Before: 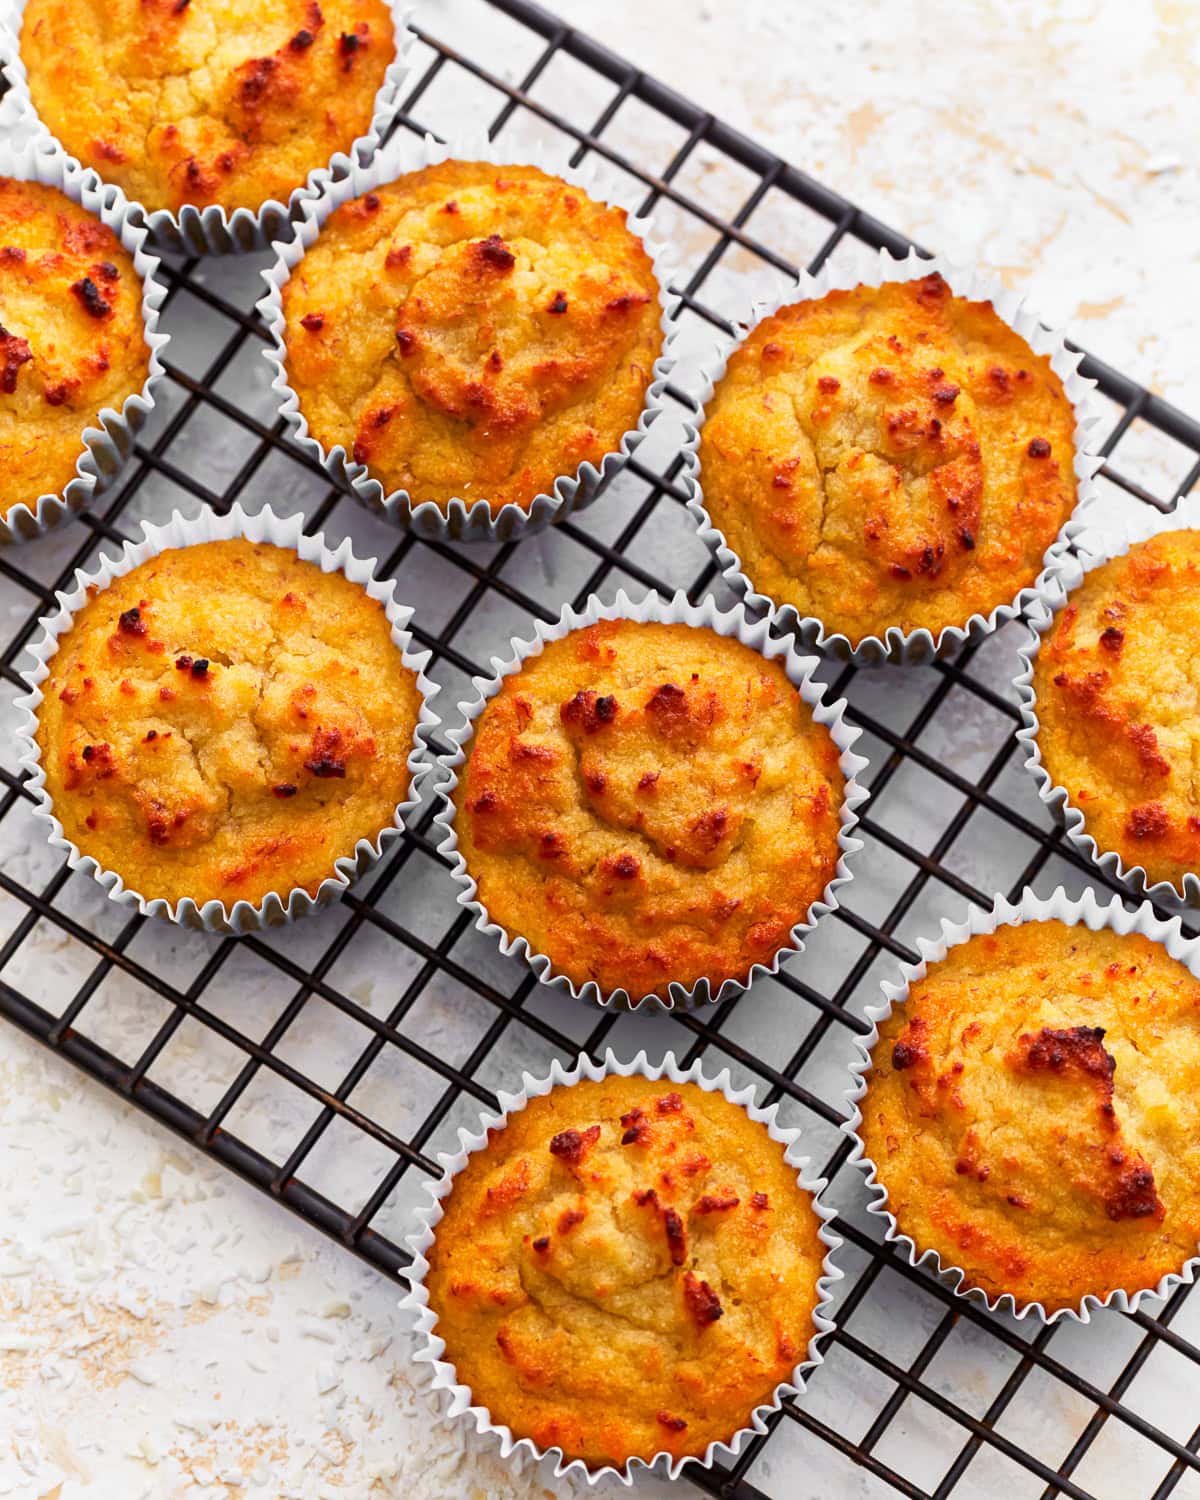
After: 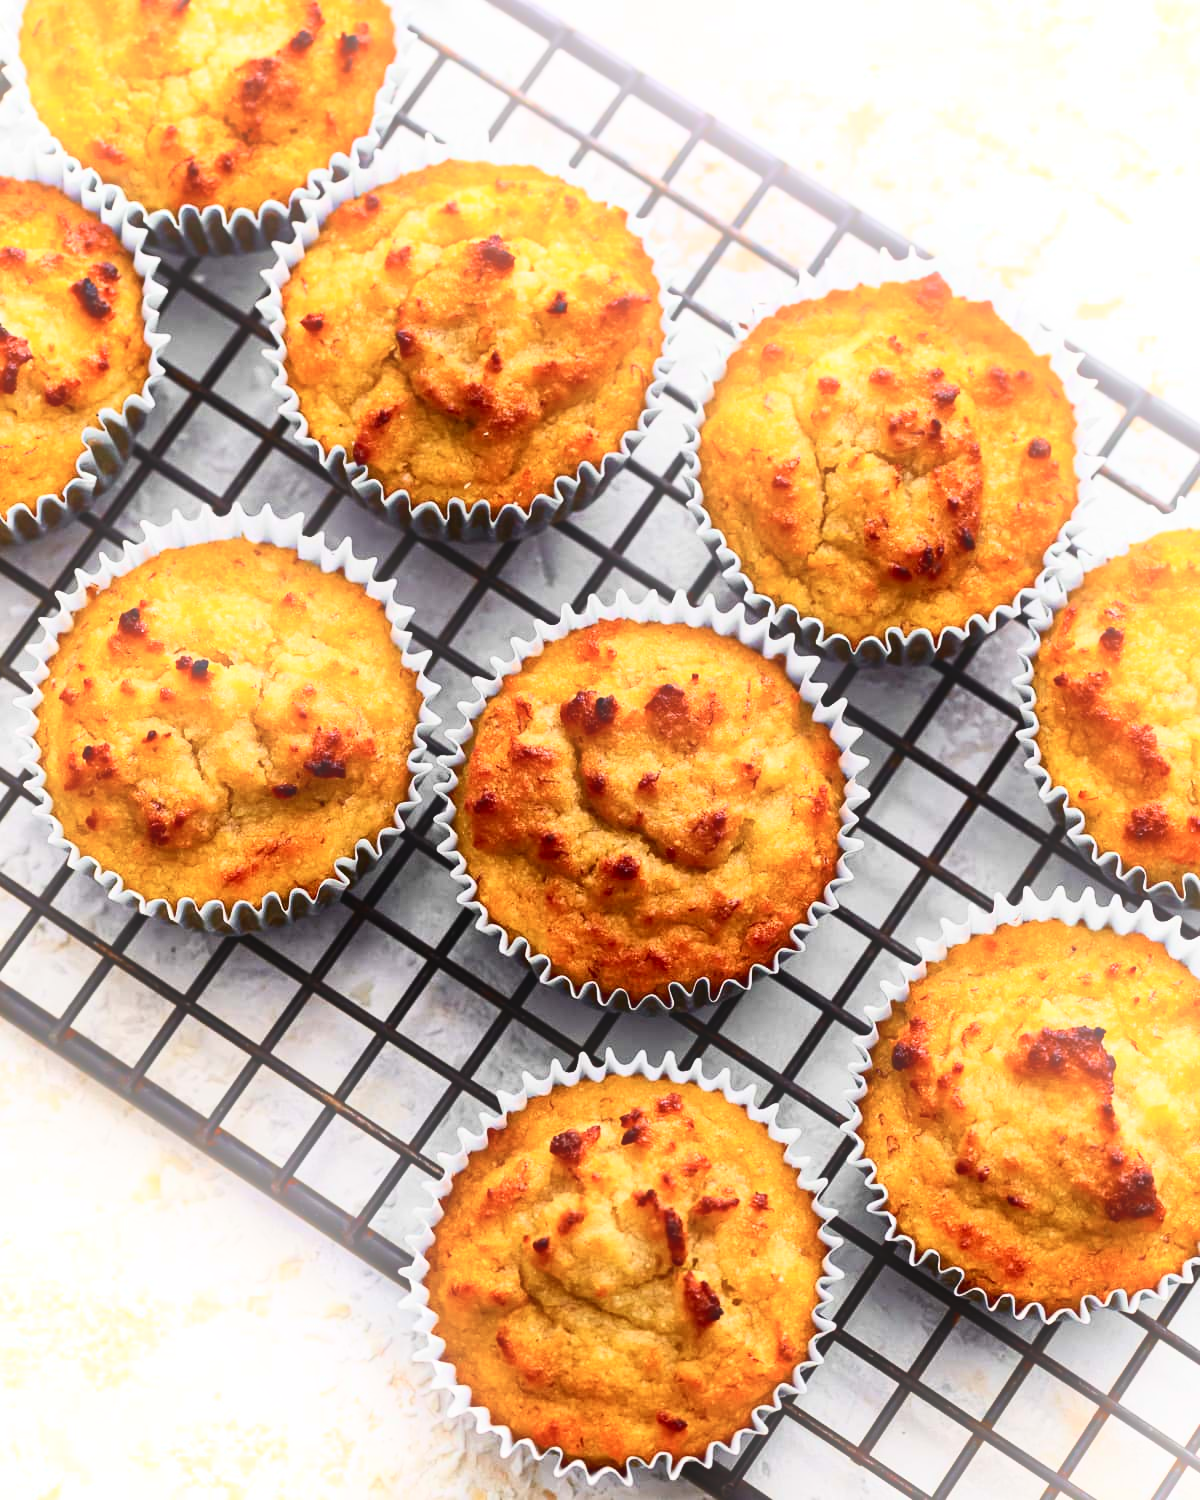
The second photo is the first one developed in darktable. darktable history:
contrast brightness saturation: contrast 0.28
rotate and perspective: crop left 0, crop top 0
bloom: size 16%, threshold 98%, strength 20%
